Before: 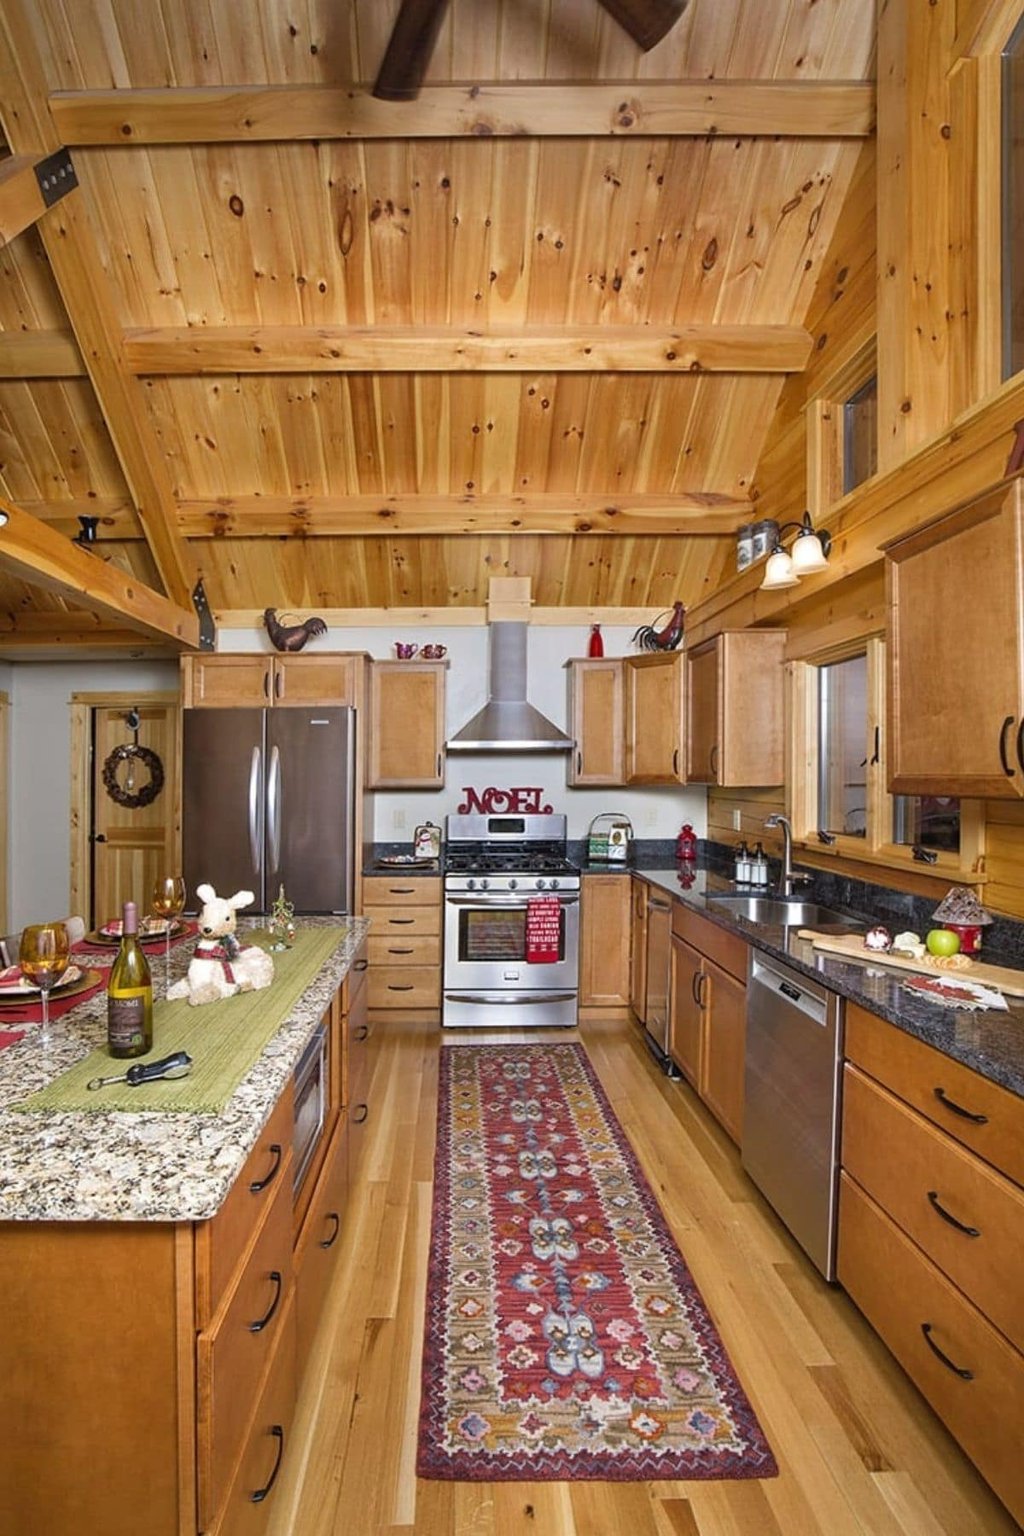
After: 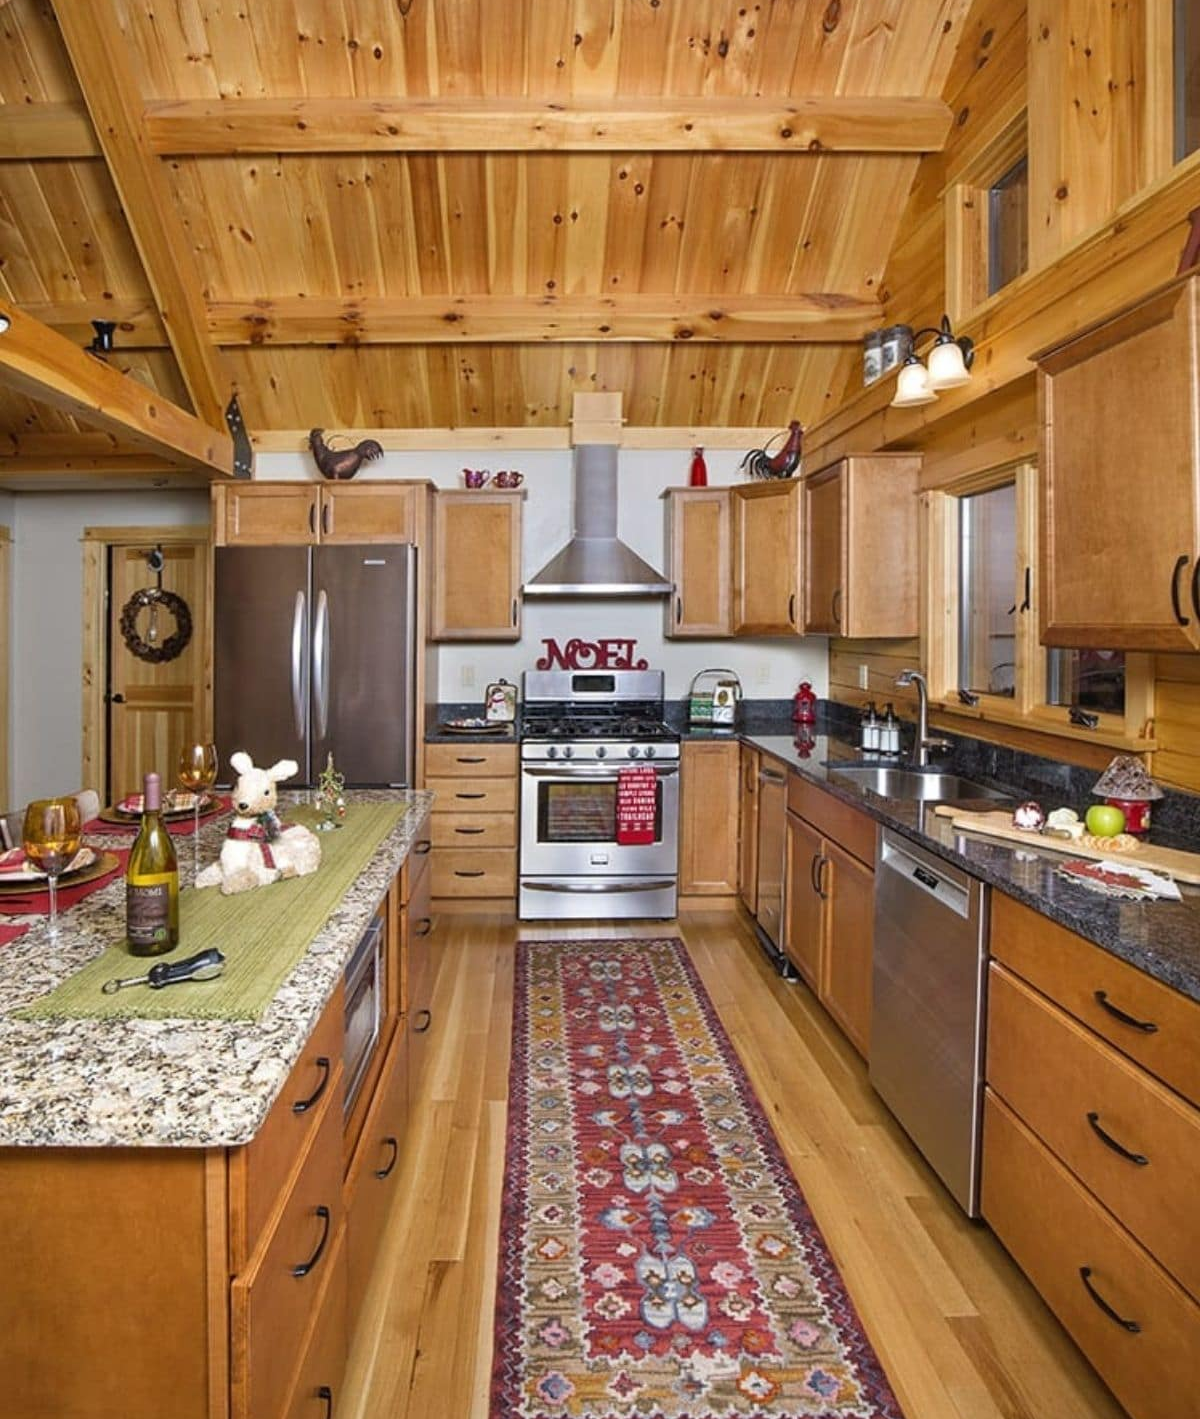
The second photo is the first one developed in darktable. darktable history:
crop and rotate: top 15.803%, bottom 5.351%
